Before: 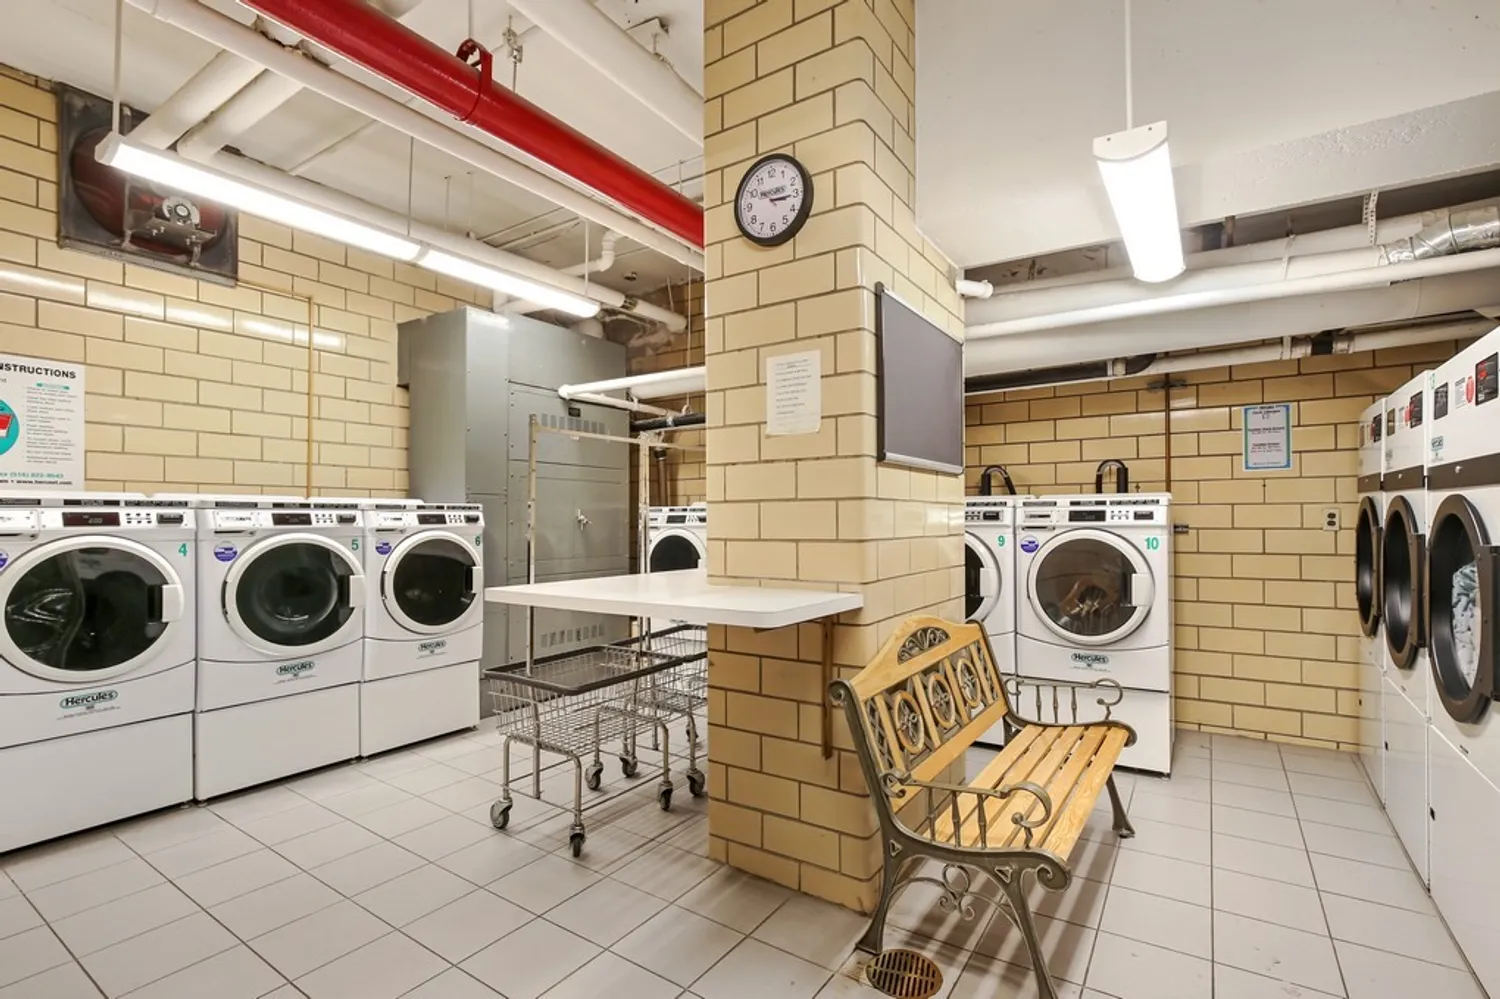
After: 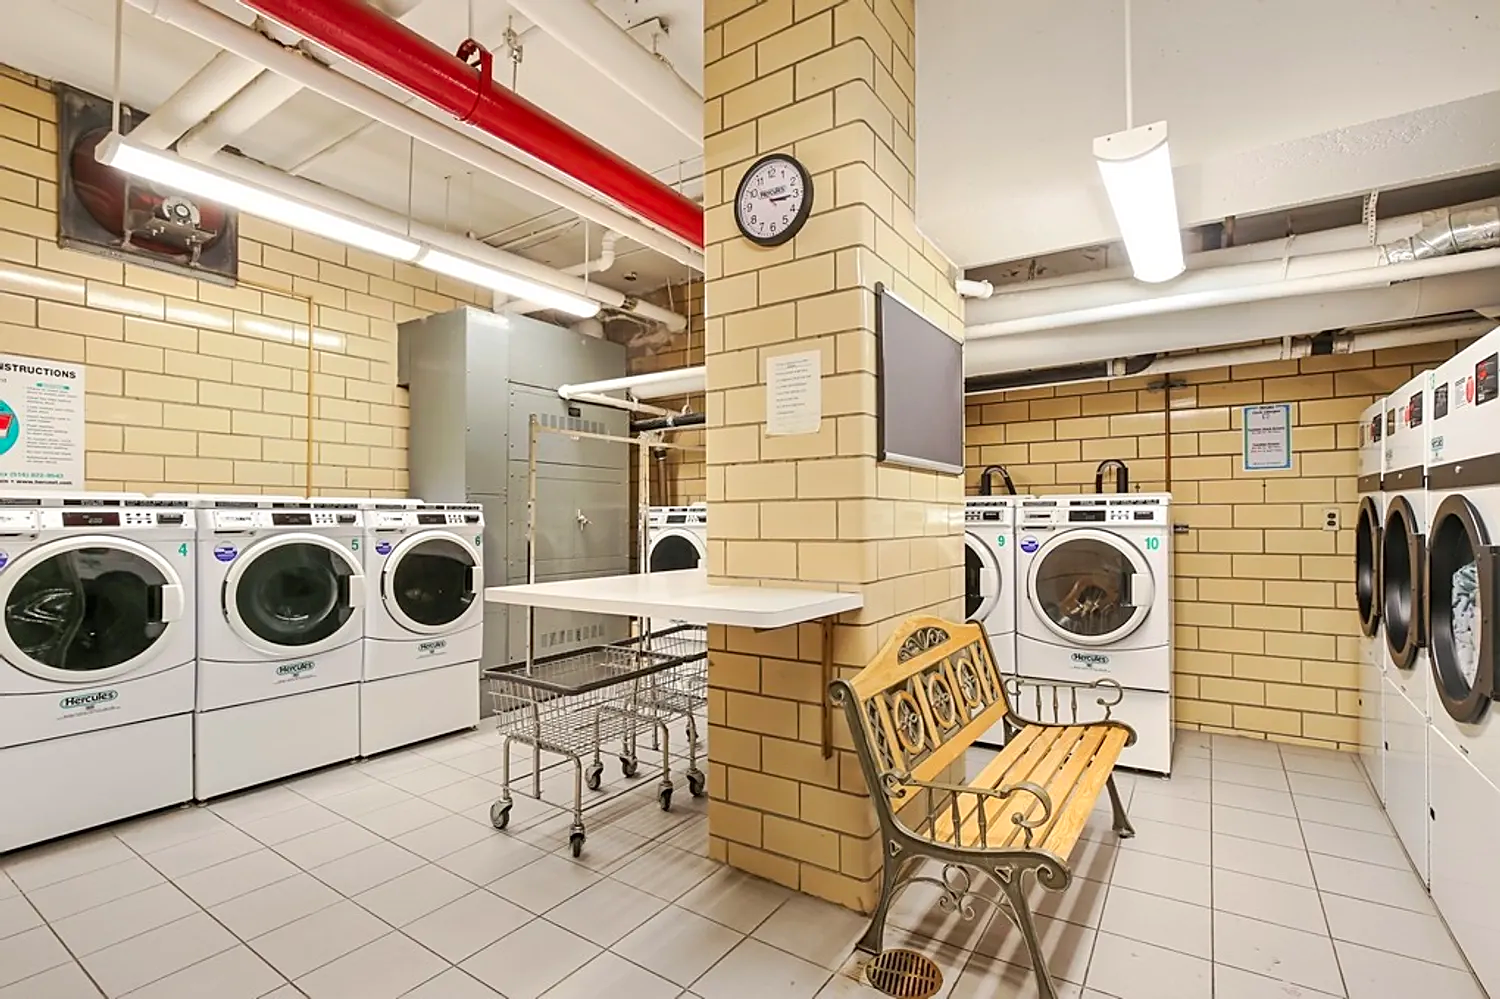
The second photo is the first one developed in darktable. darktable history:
sharpen: on, module defaults
contrast brightness saturation: contrast 0.07, brightness 0.08, saturation 0.18
